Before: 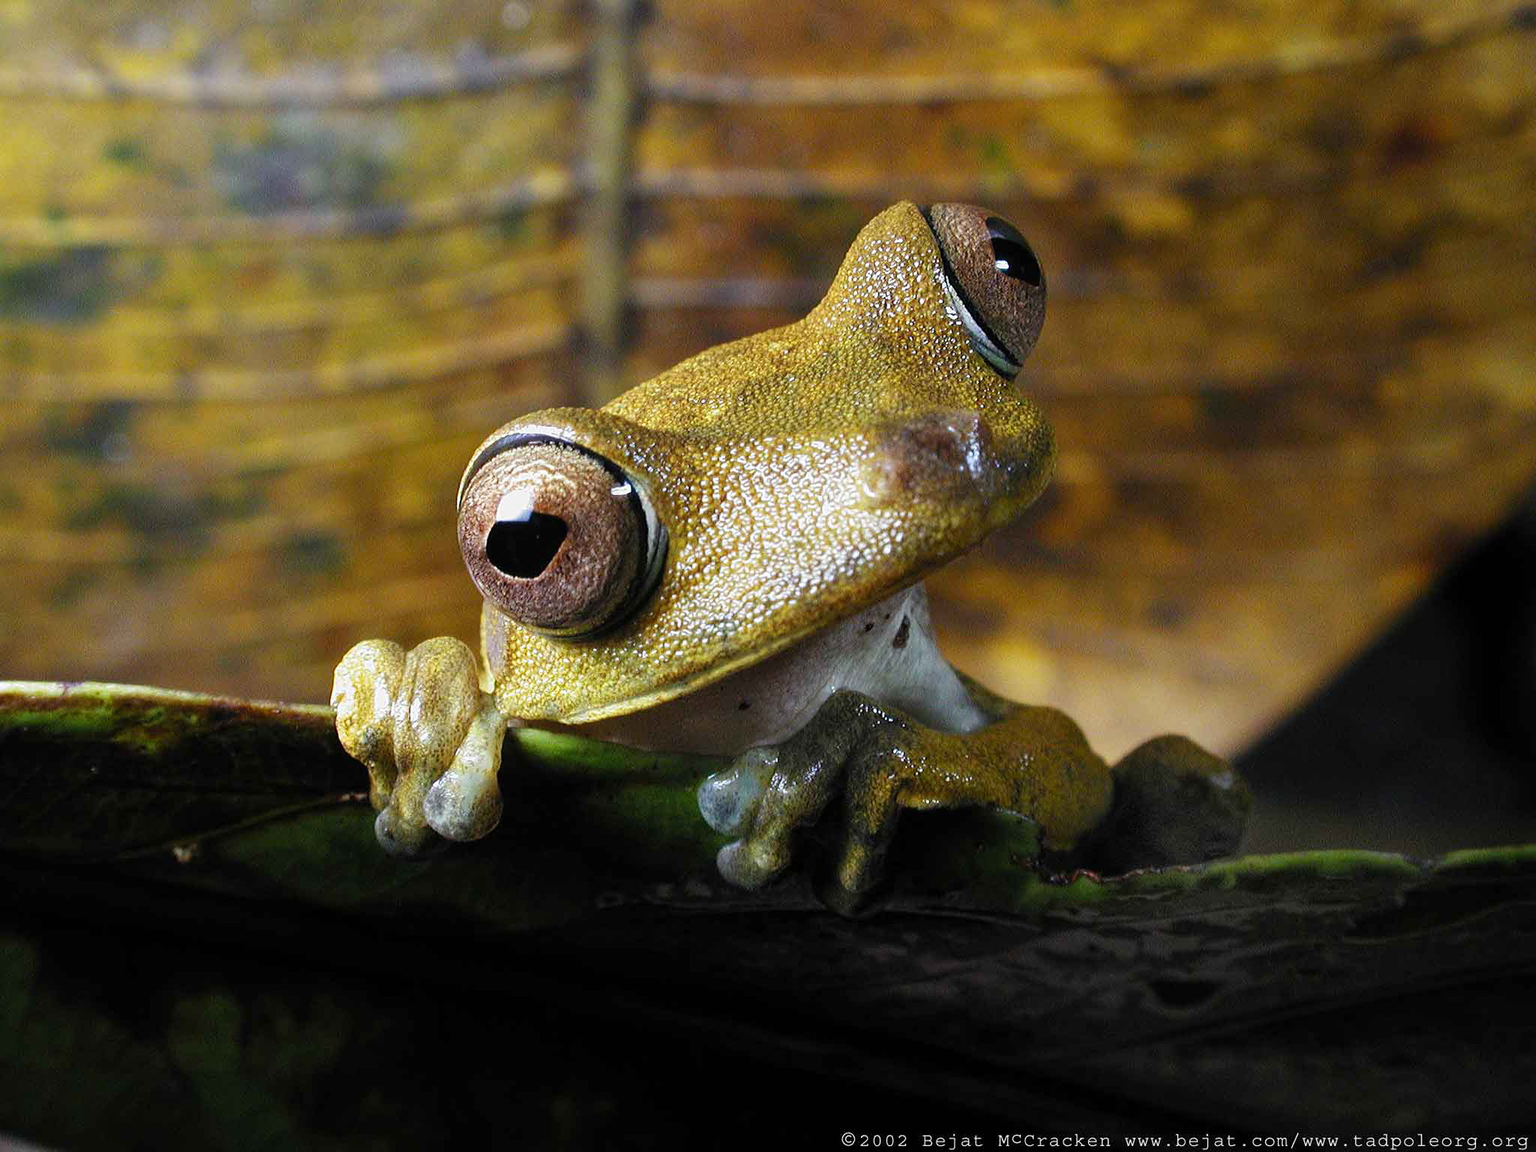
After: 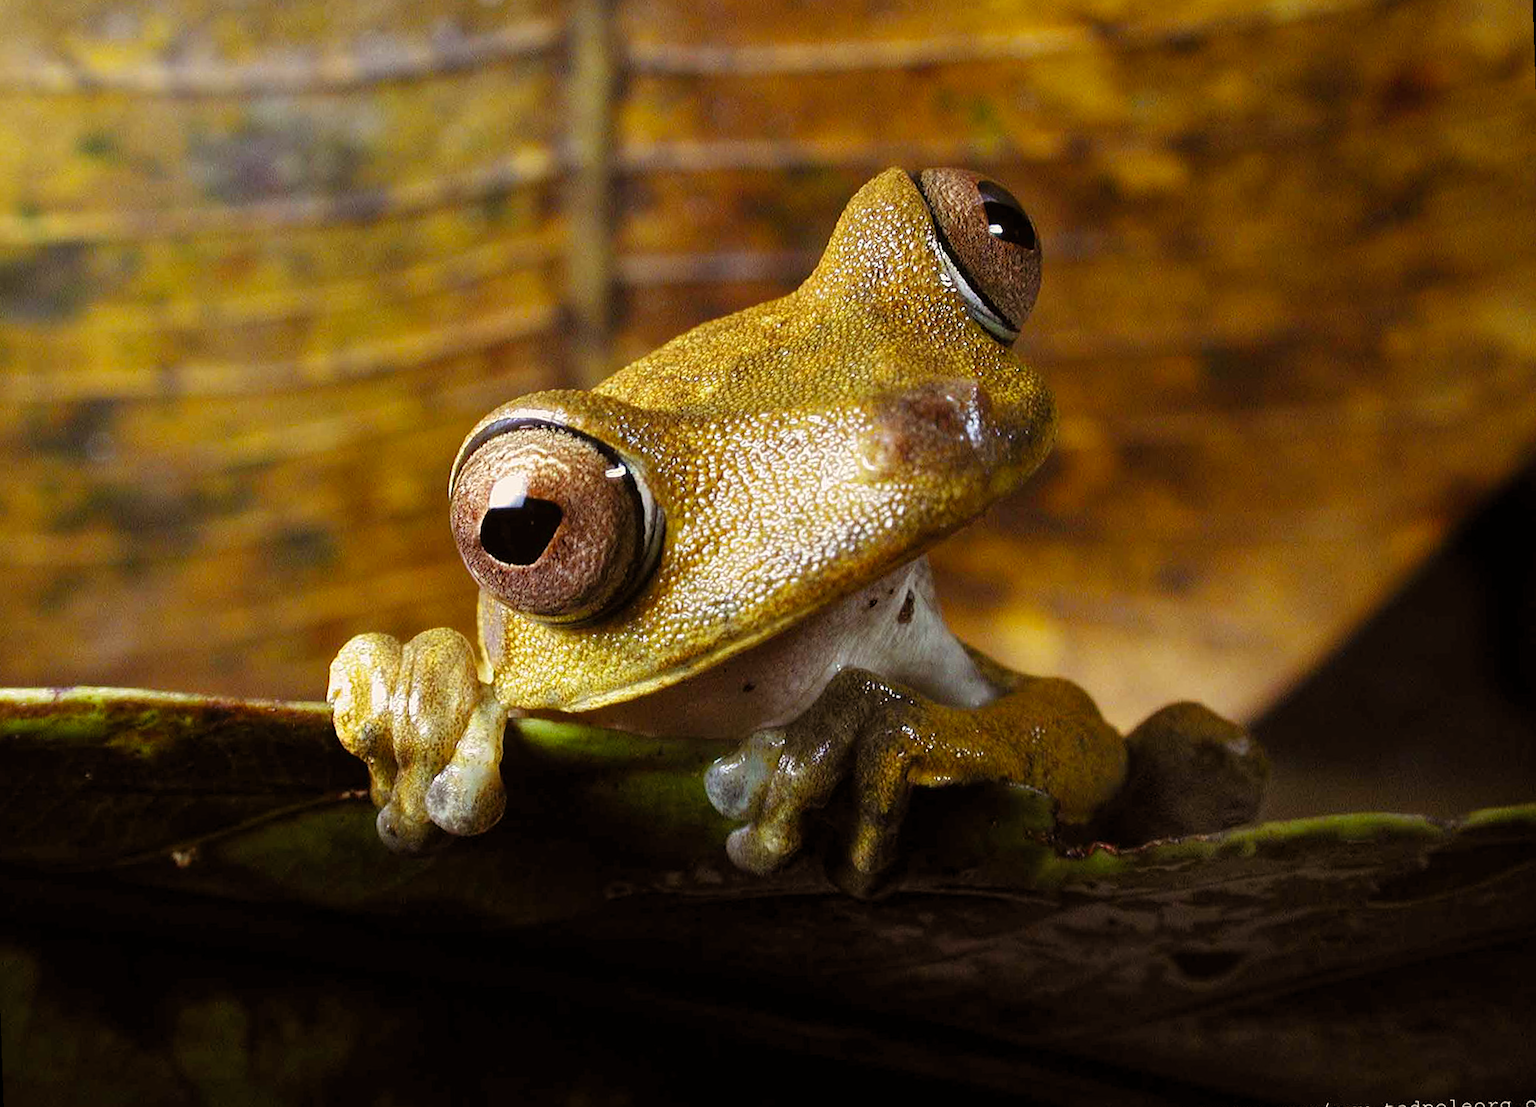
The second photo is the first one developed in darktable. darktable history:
color balance rgb: shadows lift › chroma 4.41%, shadows lift › hue 27°, power › chroma 2.5%, power › hue 70°, highlights gain › chroma 1%, highlights gain › hue 27°, saturation formula JzAzBz (2021)
rotate and perspective: rotation -2°, crop left 0.022, crop right 0.978, crop top 0.049, crop bottom 0.951
